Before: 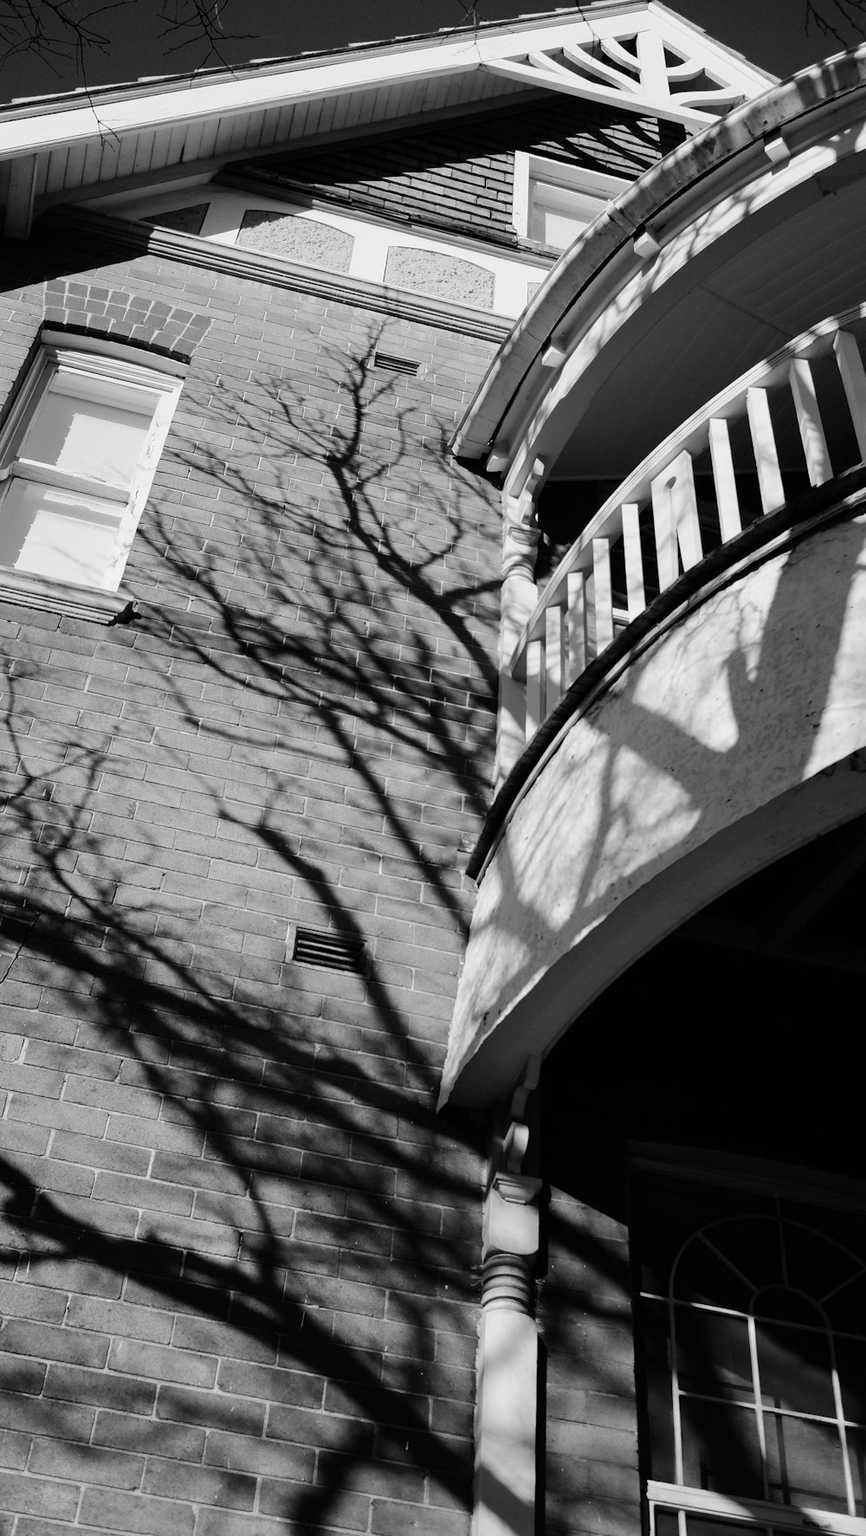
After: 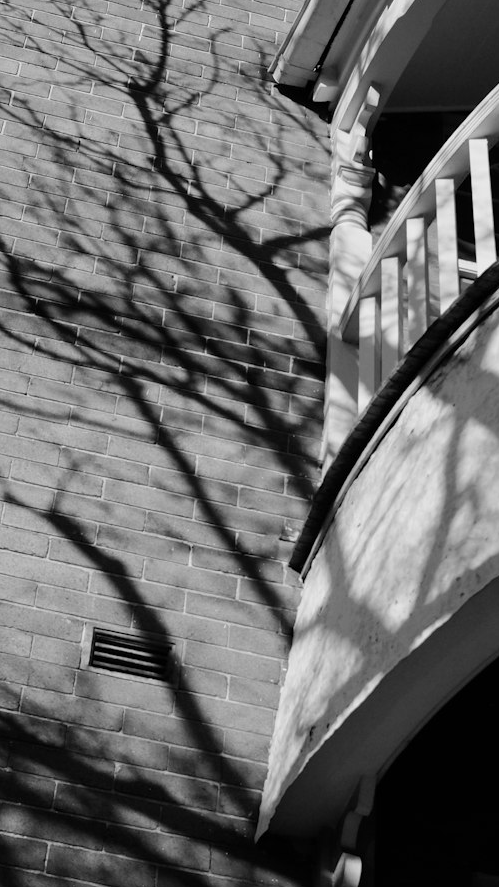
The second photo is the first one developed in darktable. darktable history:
crop: left 25%, top 25%, right 25%, bottom 25%
monochrome: a 32, b 64, size 2.3
